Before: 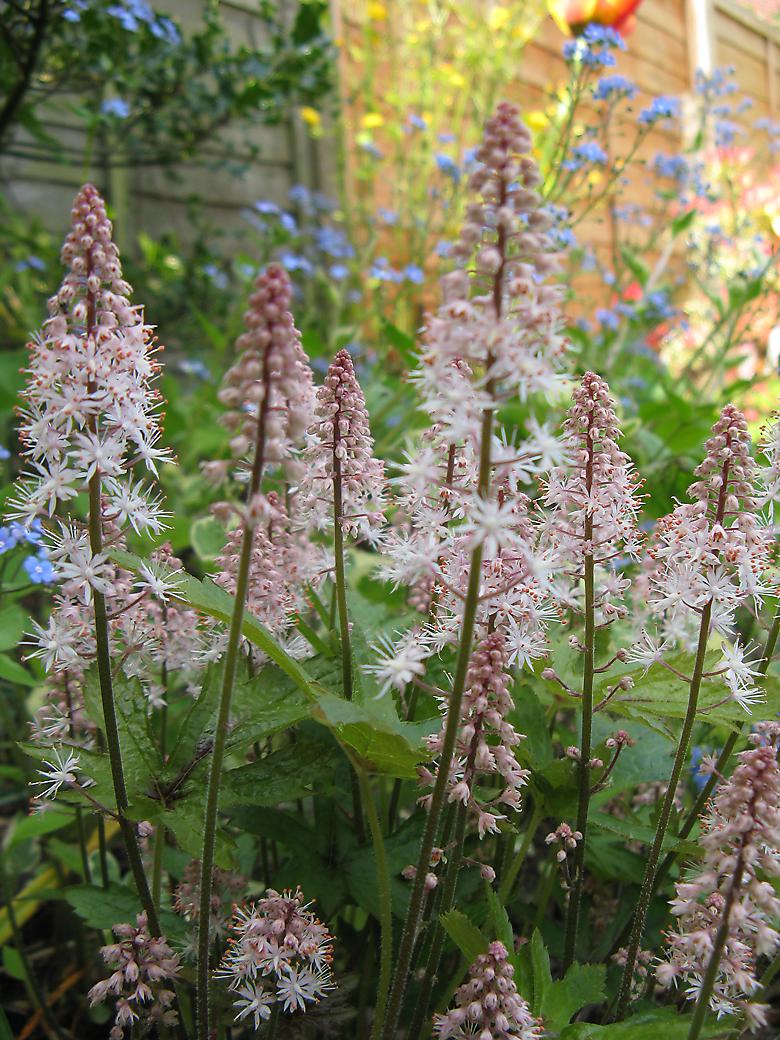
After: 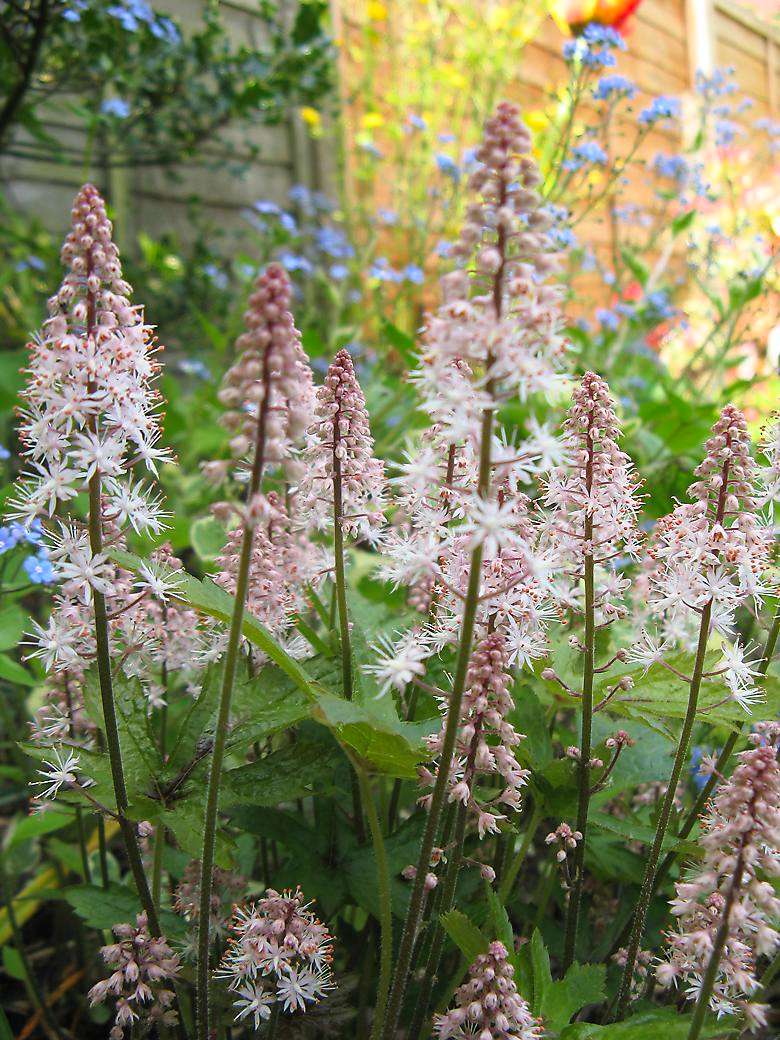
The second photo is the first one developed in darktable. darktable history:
vibrance: on, module defaults
base curve: curves: ch0 [(0, 0) (0.666, 0.806) (1, 1)]
